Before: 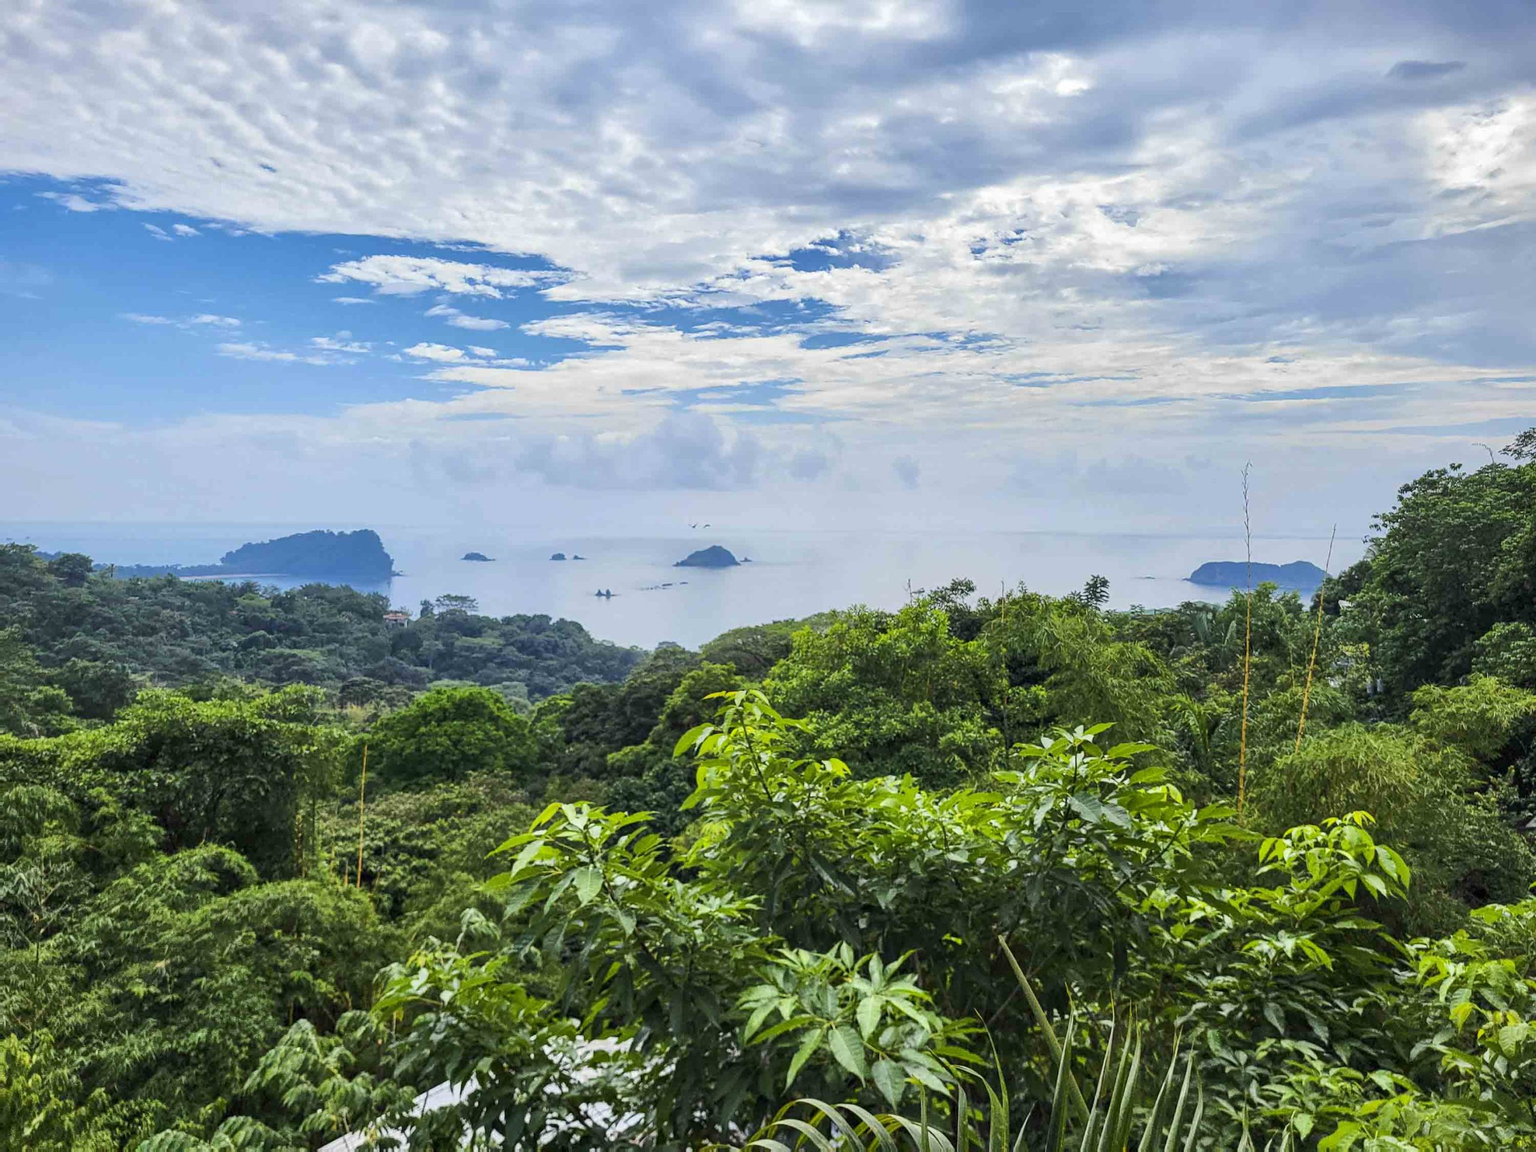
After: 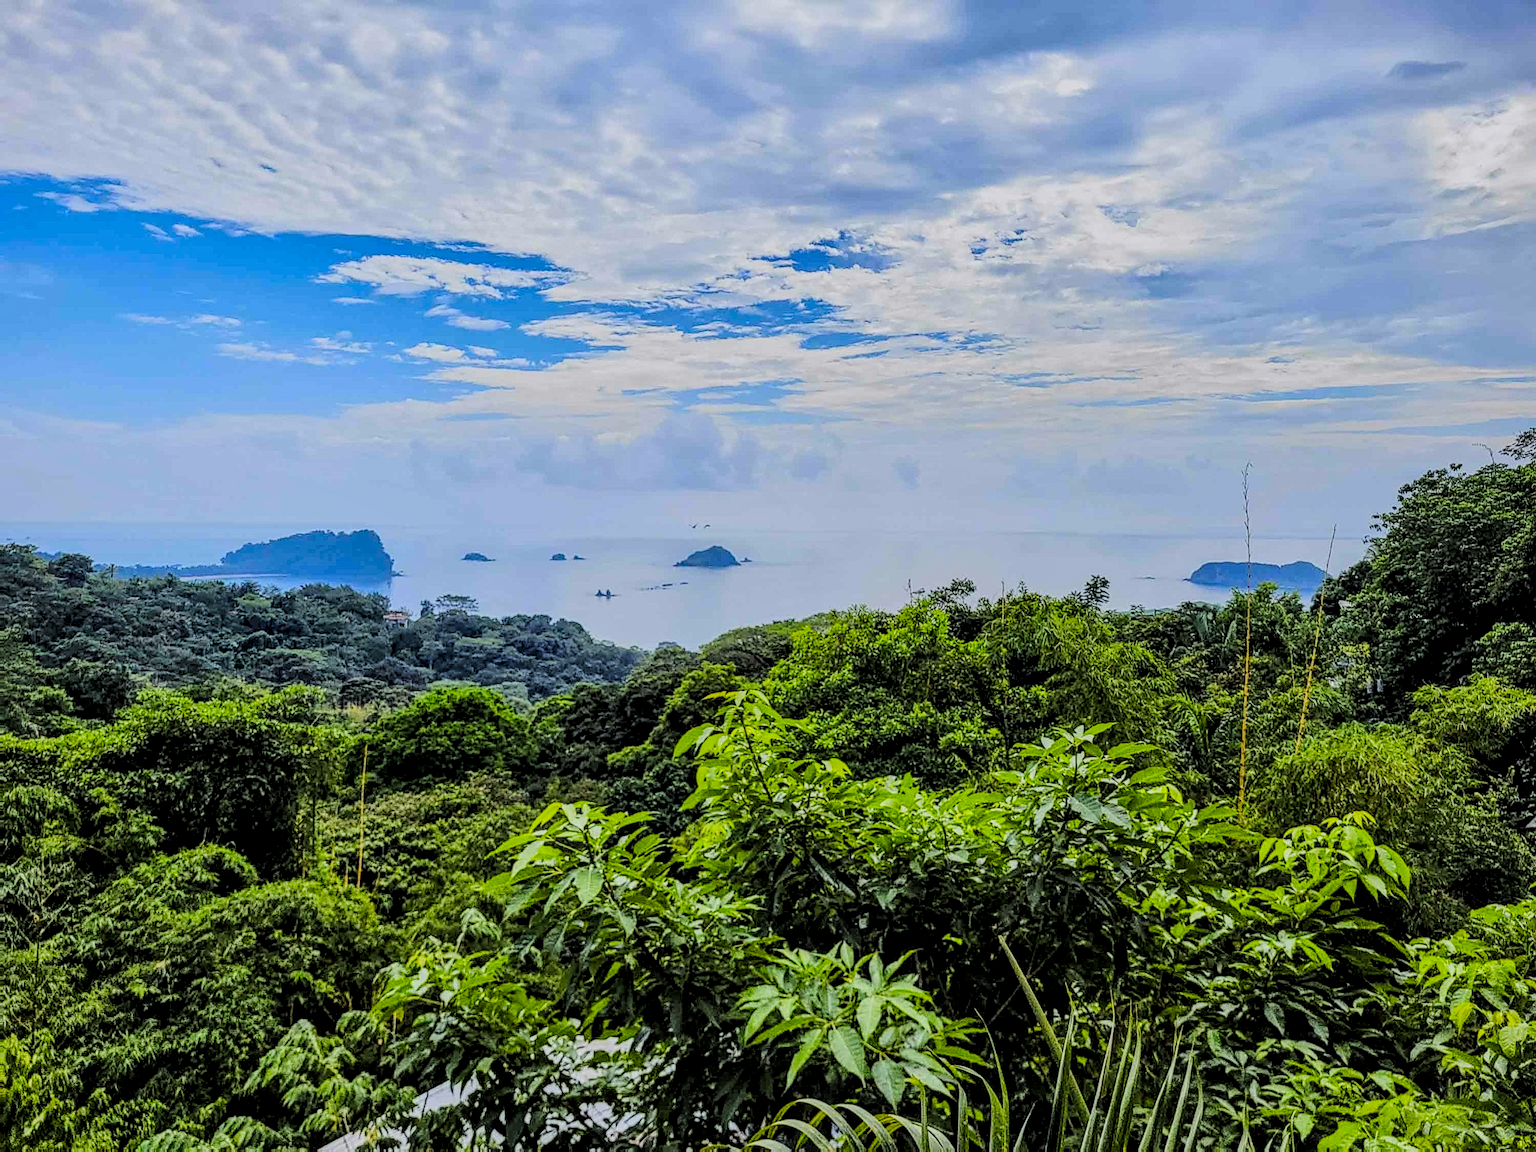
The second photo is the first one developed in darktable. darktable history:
contrast equalizer: octaves 7, y [[0.5, 0.526, 0.569, 0.649, 0.74, 0.774], [0.5, 0.5, 0.5, 0.498, 0.392, 0.079], [0.5 ×6], [0, 0.001, 0.002, 0.003, 0.005, 0.006], [0, 0.001, 0.002, 0.003, 0.005, 0.006]]
local contrast: detail 133%
color balance: lift [1, 1.001, 0.999, 1.001], gamma [1, 1.006, 1.01, 0.99], gain [1, 0.986, 0.98, 1.02], contrast 10%, contrast fulcrum 18.45%, output saturation 125%
exposure: compensate highlight preservation false
filmic rgb: black relative exposure -6 EV, white relative exposure 6 EV, threshold 6 EV, target black luminance 0%, hardness 2, latitude 16.61%, contrast 0.932, shadows ↔ highlights balance -6.27%, add noise in highlights 0, preserve chrominance luminance Y, color science v3 (2019), use custom middle-gray values true, iterations of high-quality reconstruction 0, contrast in highlights soft, enable highlight reconstruction true
